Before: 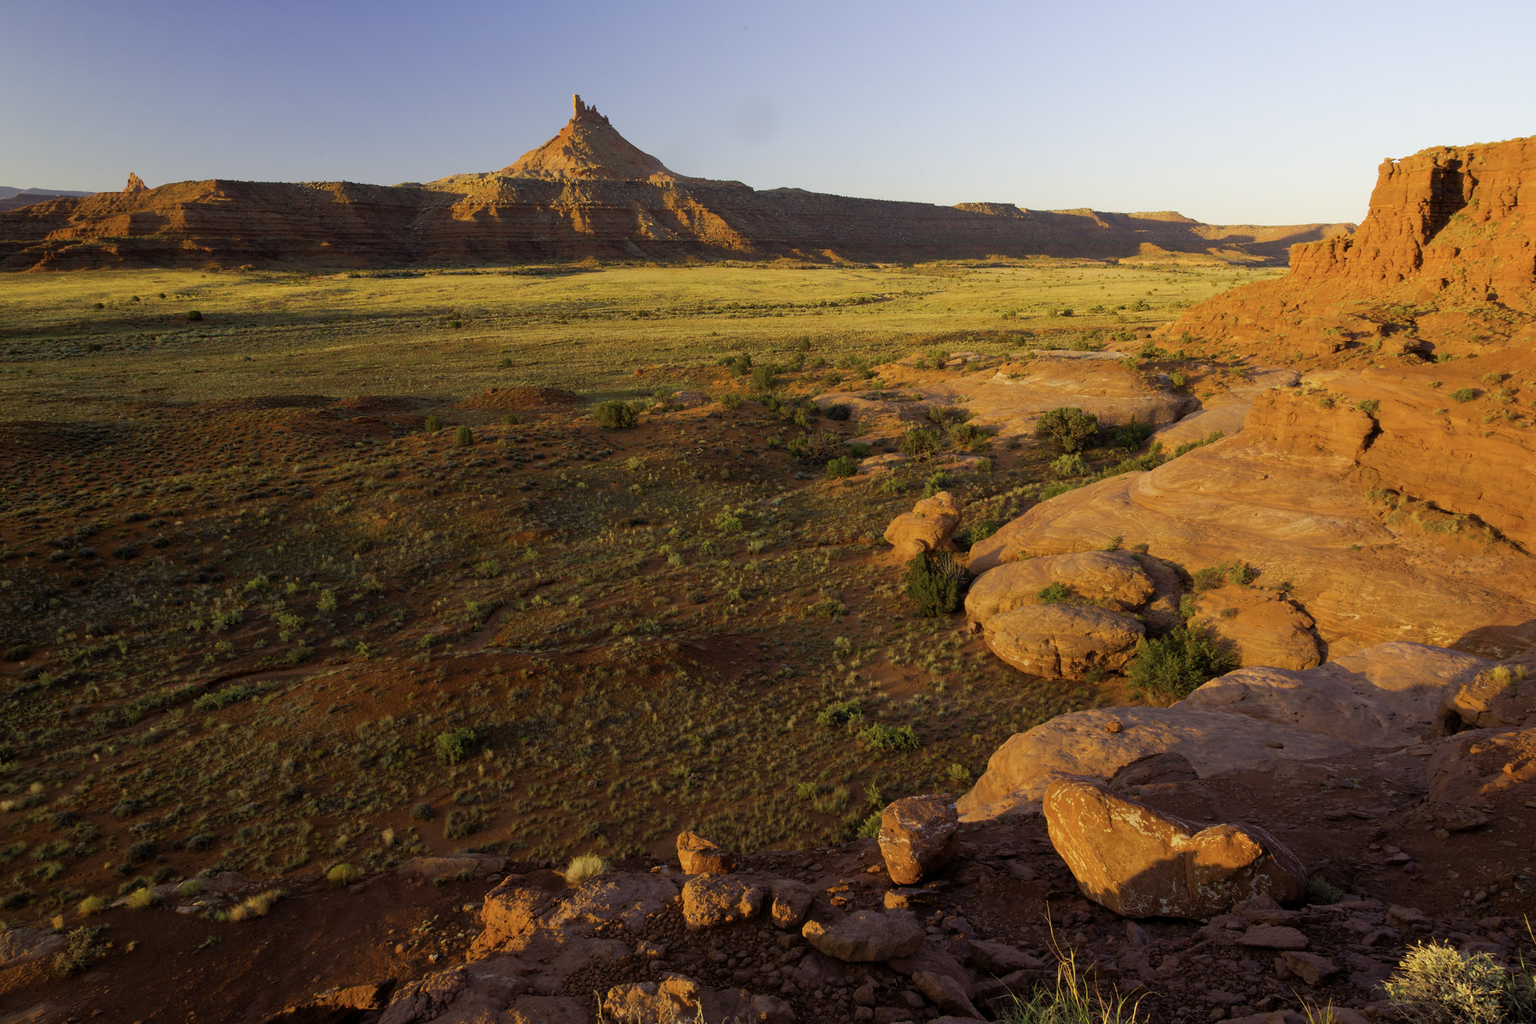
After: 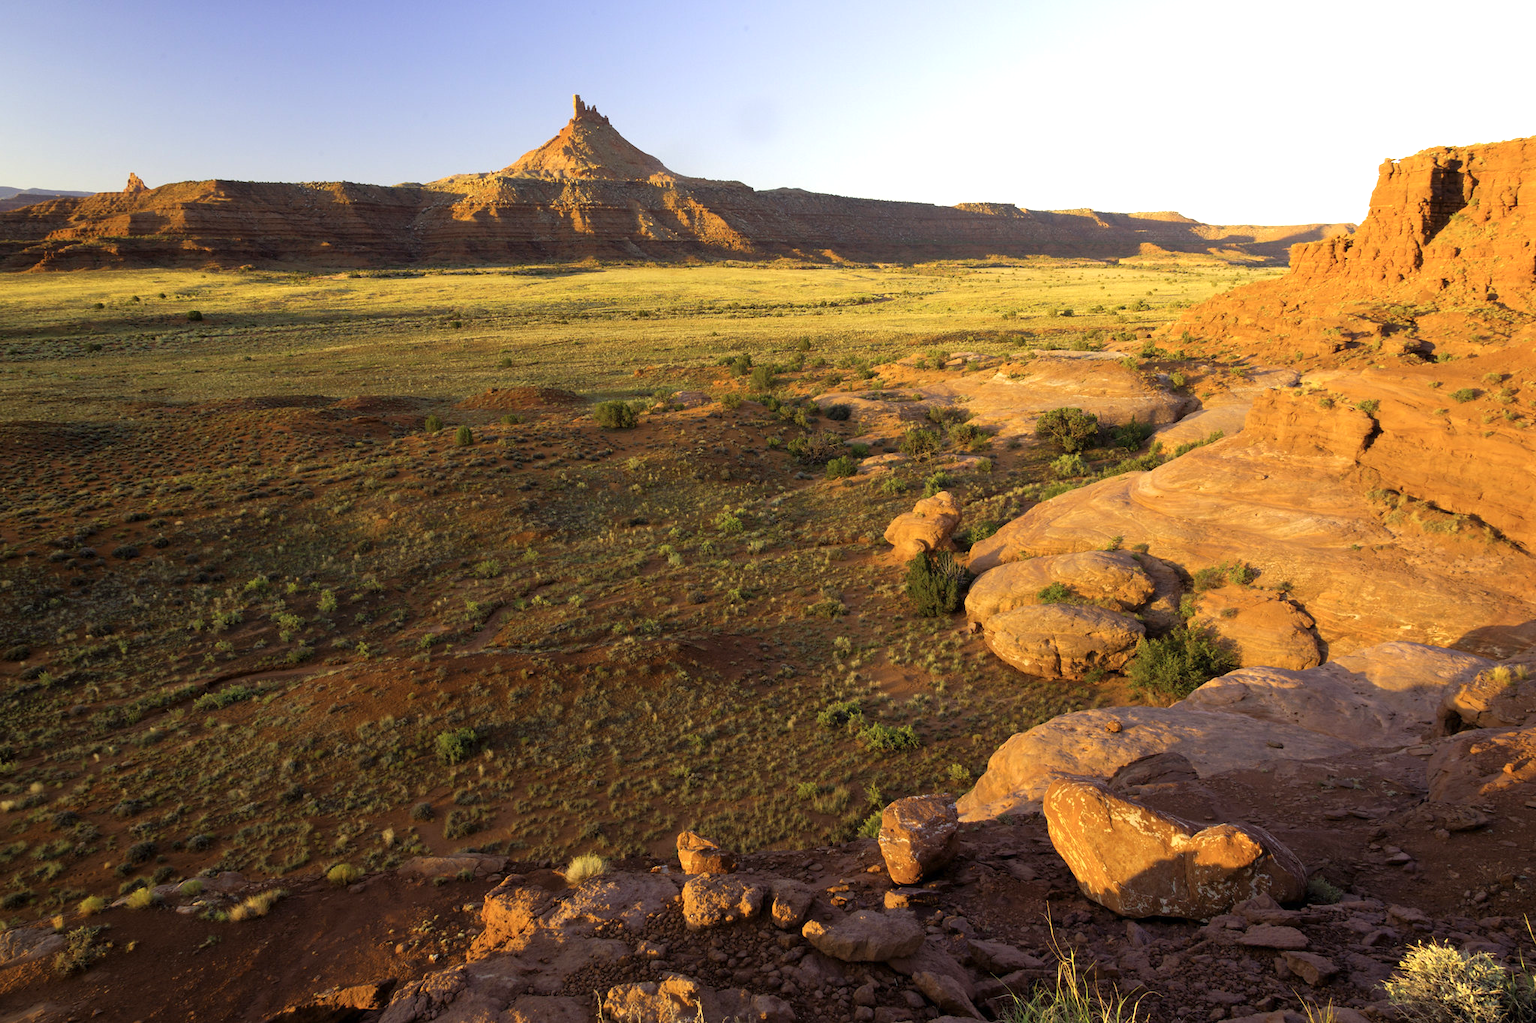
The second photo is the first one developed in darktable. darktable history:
exposure: exposure 0.772 EV, compensate highlight preservation false
